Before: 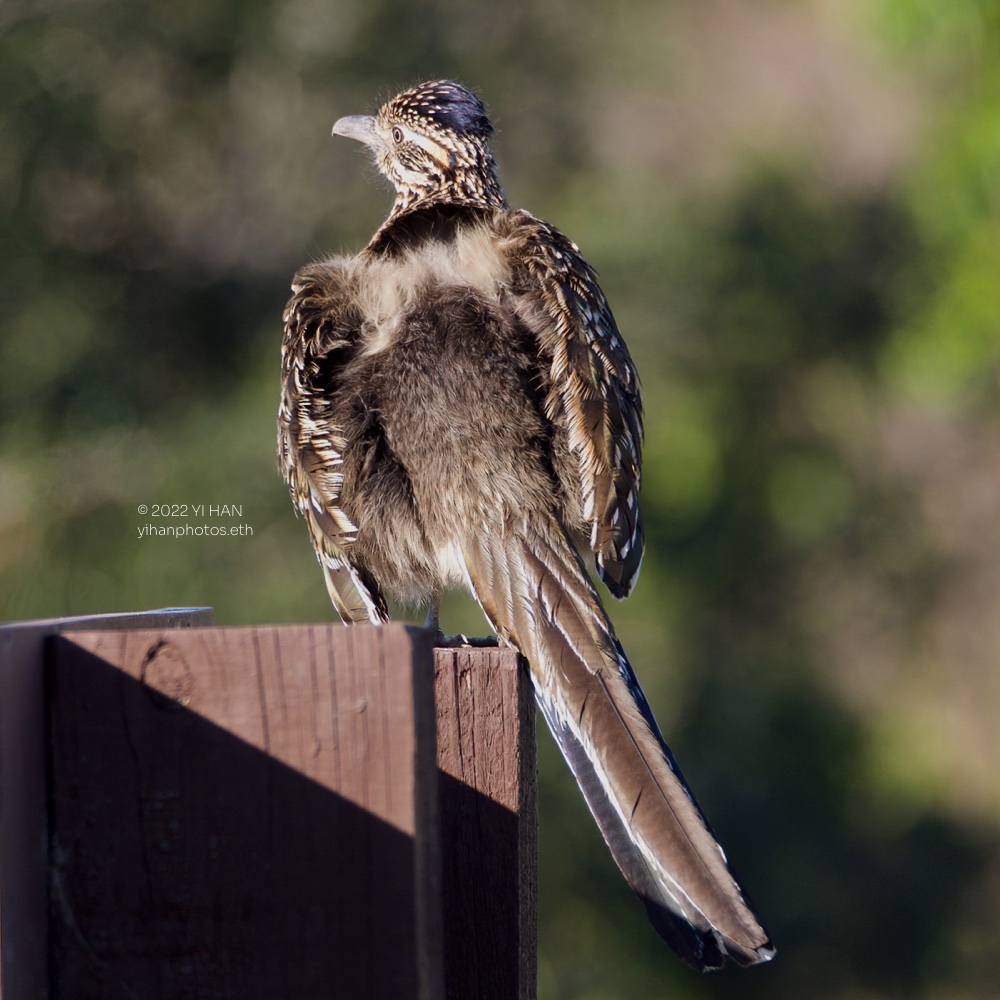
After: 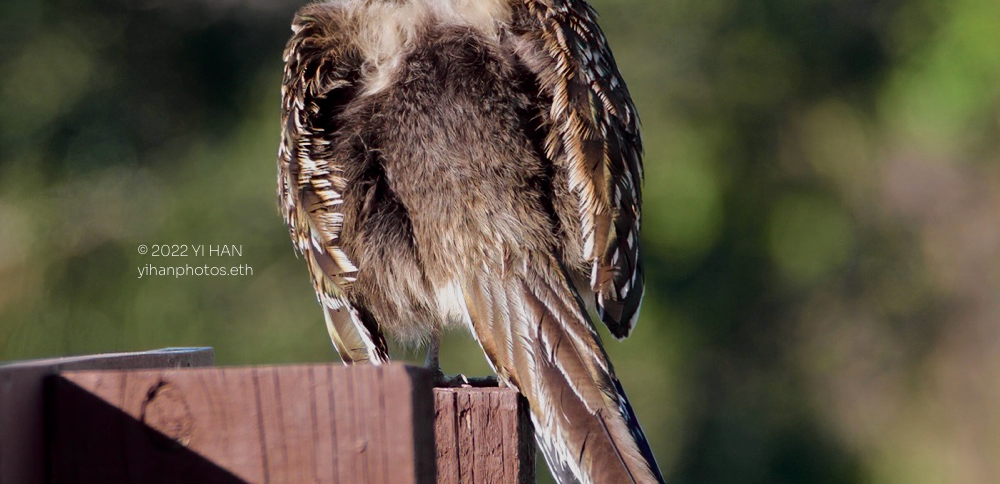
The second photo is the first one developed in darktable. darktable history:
tone curve: curves: ch0 [(0, 0) (0.058, 0.027) (0.214, 0.183) (0.304, 0.288) (0.561, 0.554) (0.687, 0.677) (0.768, 0.768) (0.858, 0.861) (0.986, 0.957)]; ch1 [(0, 0) (0.172, 0.123) (0.312, 0.296) (0.437, 0.429) (0.471, 0.469) (0.502, 0.5) (0.513, 0.515) (0.583, 0.604) (0.631, 0.659) (0.703, 0.721) (0.889, 0.924) (1, 1)]; ch2 [(0, 0) (0.411, 0.424) (0.485, 0.497) (0.502, 0.5) (0.517, 0.511) (0.566, 0.573) (0.622, 0.613) (0.709, 0.677) (1, 1)], color space Lab, independent channels, preserve colors none
crop and rotate: top 26.056%, bottom 25.543%
